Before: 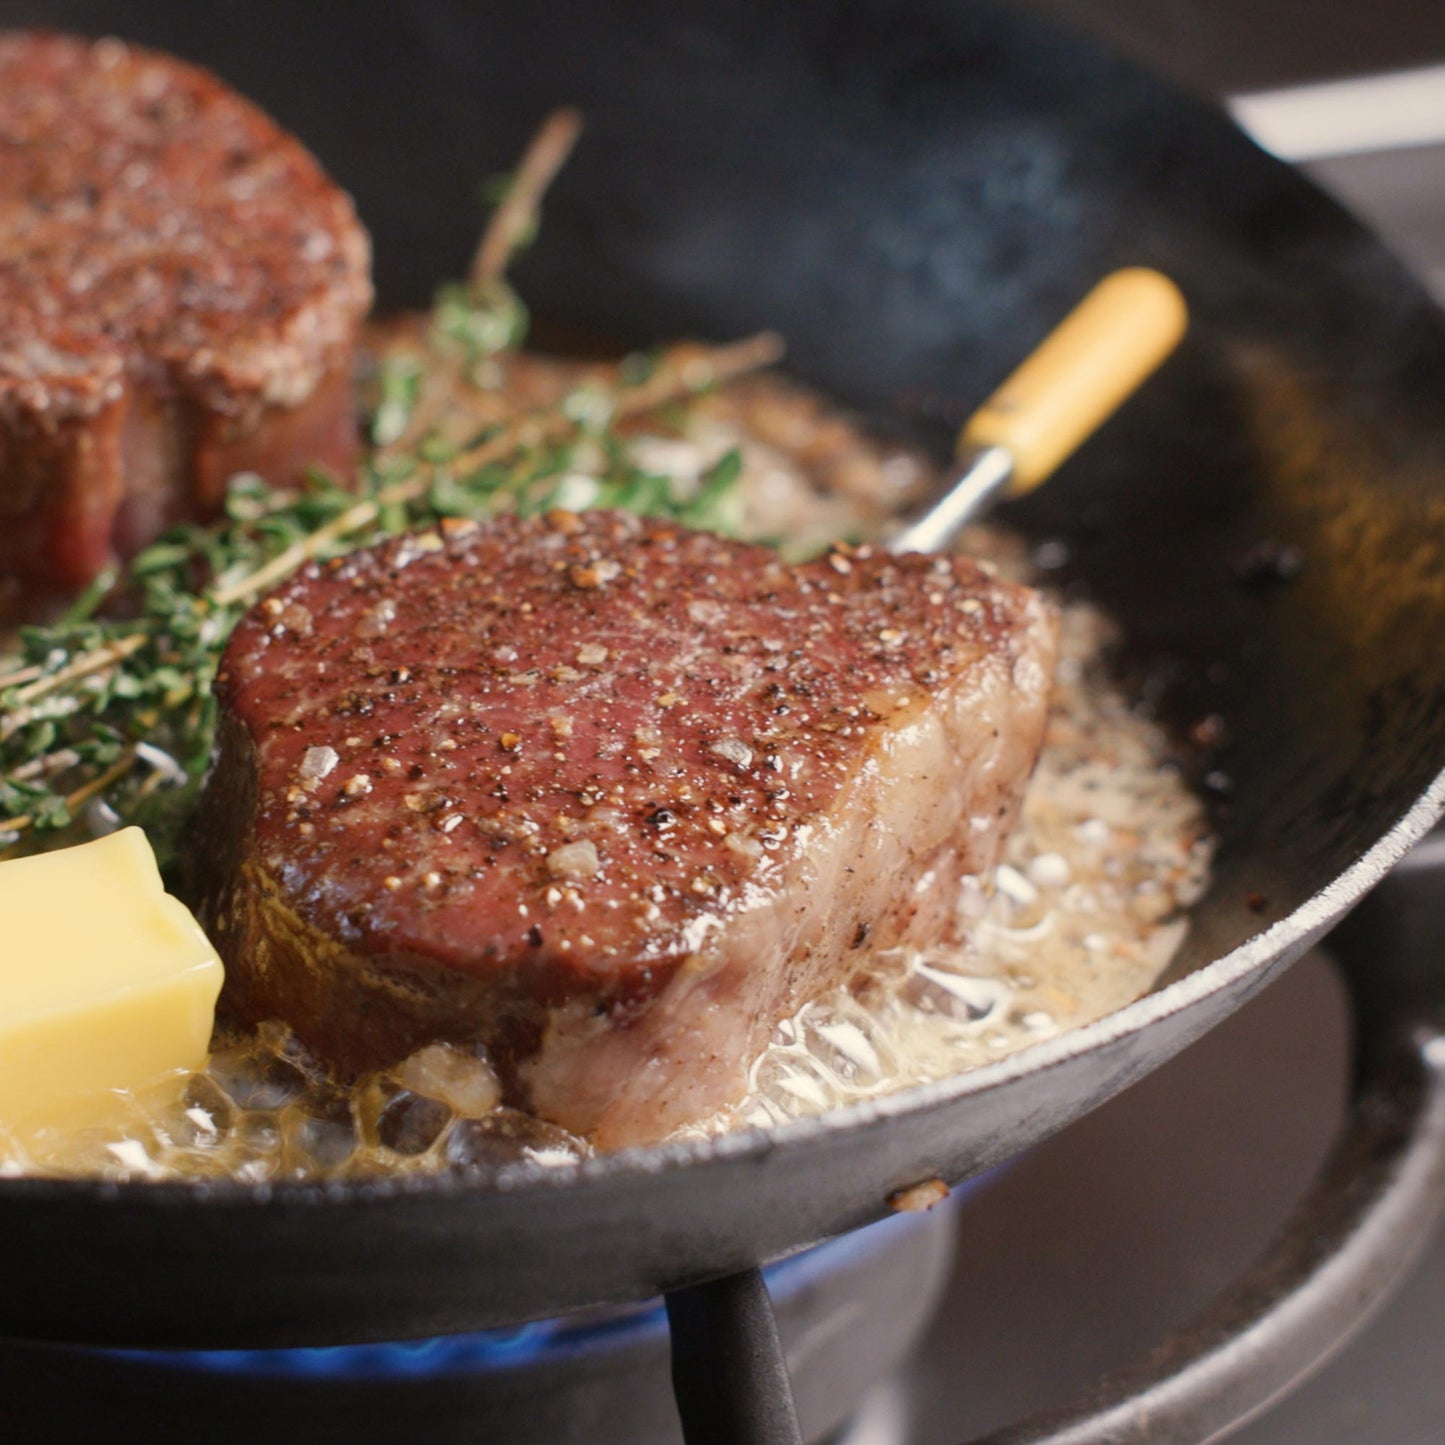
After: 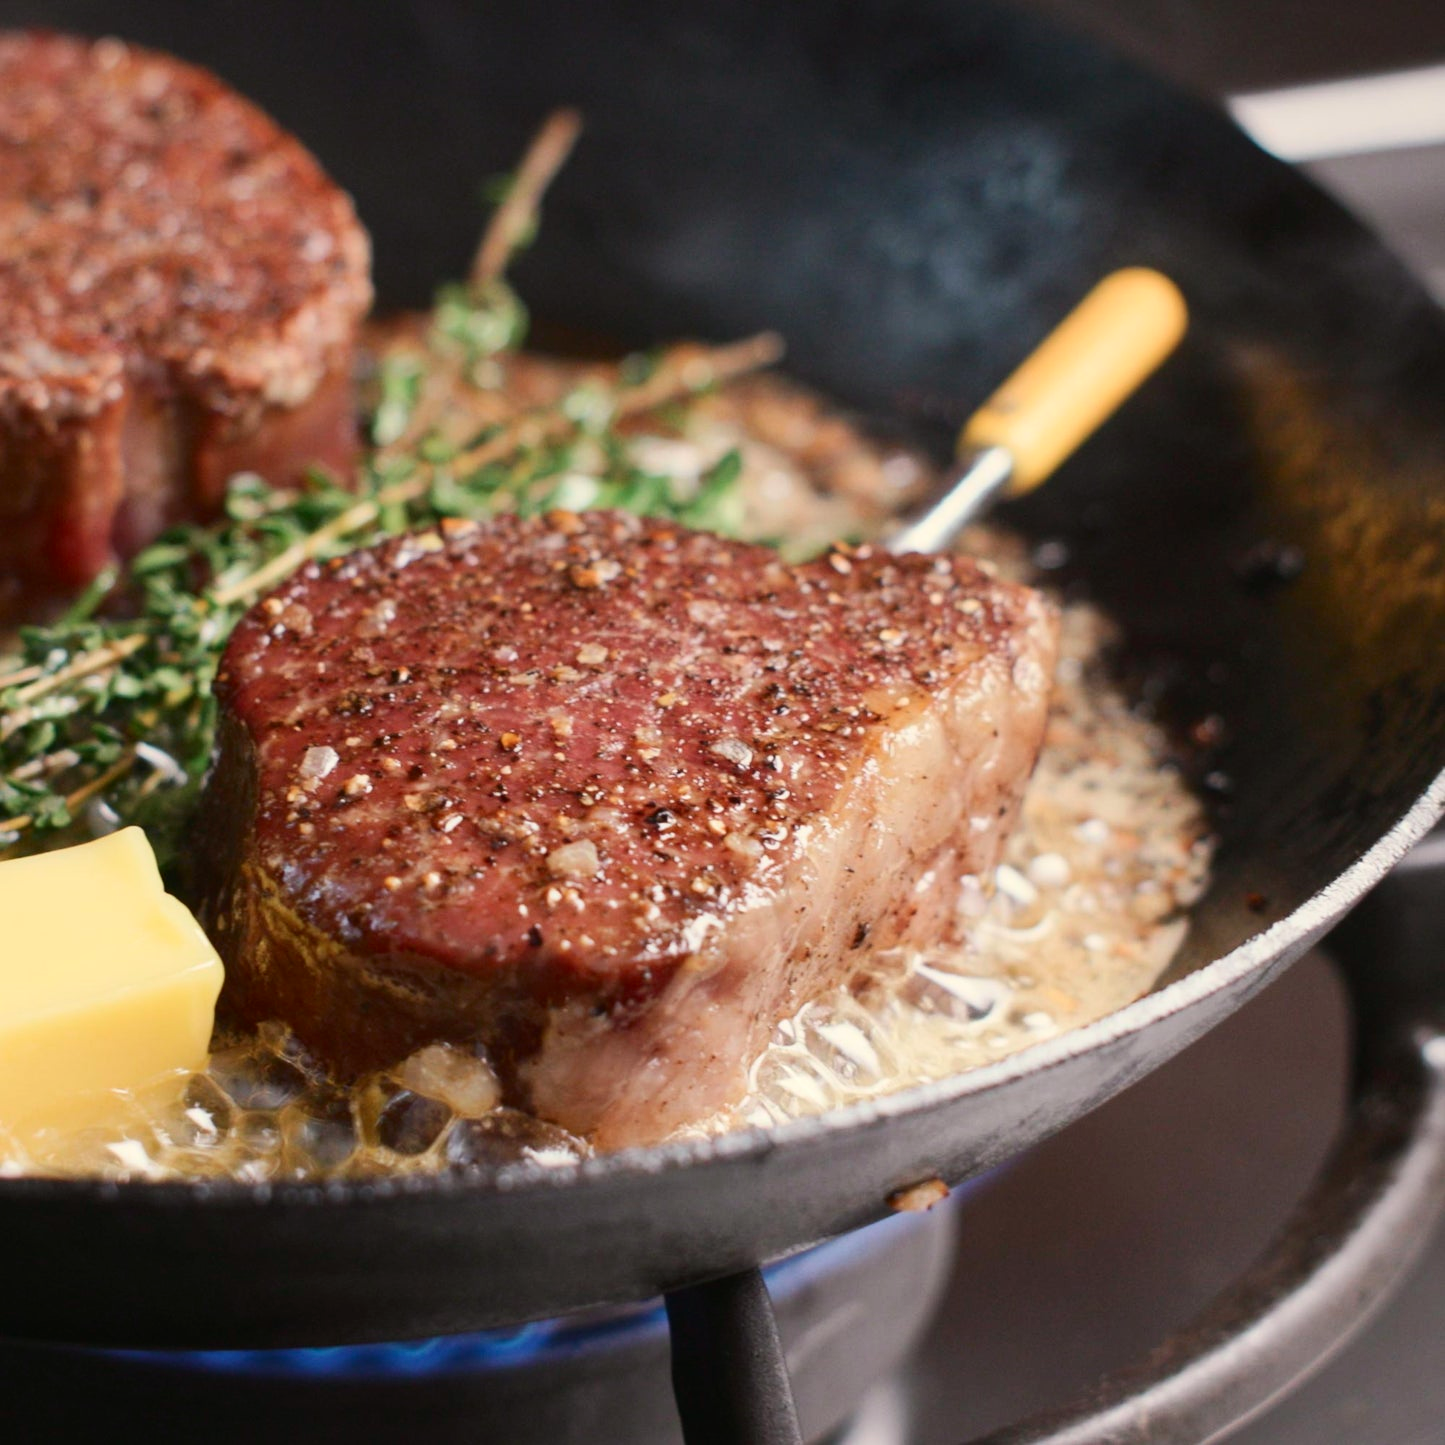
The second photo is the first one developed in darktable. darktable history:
tone curve: curves: ch0 [(0, 0.01) (0.037, 0.032) (0.131, 0.108) (0.275, 0.258) (0.483, 0.512) (0.61, 0.661) (0.696, 0.742) (0.792, 0.834) (0.911, 0.936) (0.997, 0.995)]; ch1 [(0, 0) (0.308, 0.29) (0.425, 0.411) (0.503, 0.502) (0.551, 0.563) (0.683, 0.706) (0.746, 0.77) (1, 1)]; ch2 [(0, 0) (0.246, 0.233) (0.36, 0.352) (0.415, 0.415) (0.485, 0.487) (0.502, 0.502) (0.525, 0.523) (0.545, 0.552) (0.587, 0.6) (0.636, 0.652) (0.711, 0.729) (0.845, 0.855) (0.998, 0.977)], color space Lab, independent channels, preserve colors none
local contrast: mode bilateral grid, contrast 15, coarseness 36, detail 105%, midtone range 0.2
